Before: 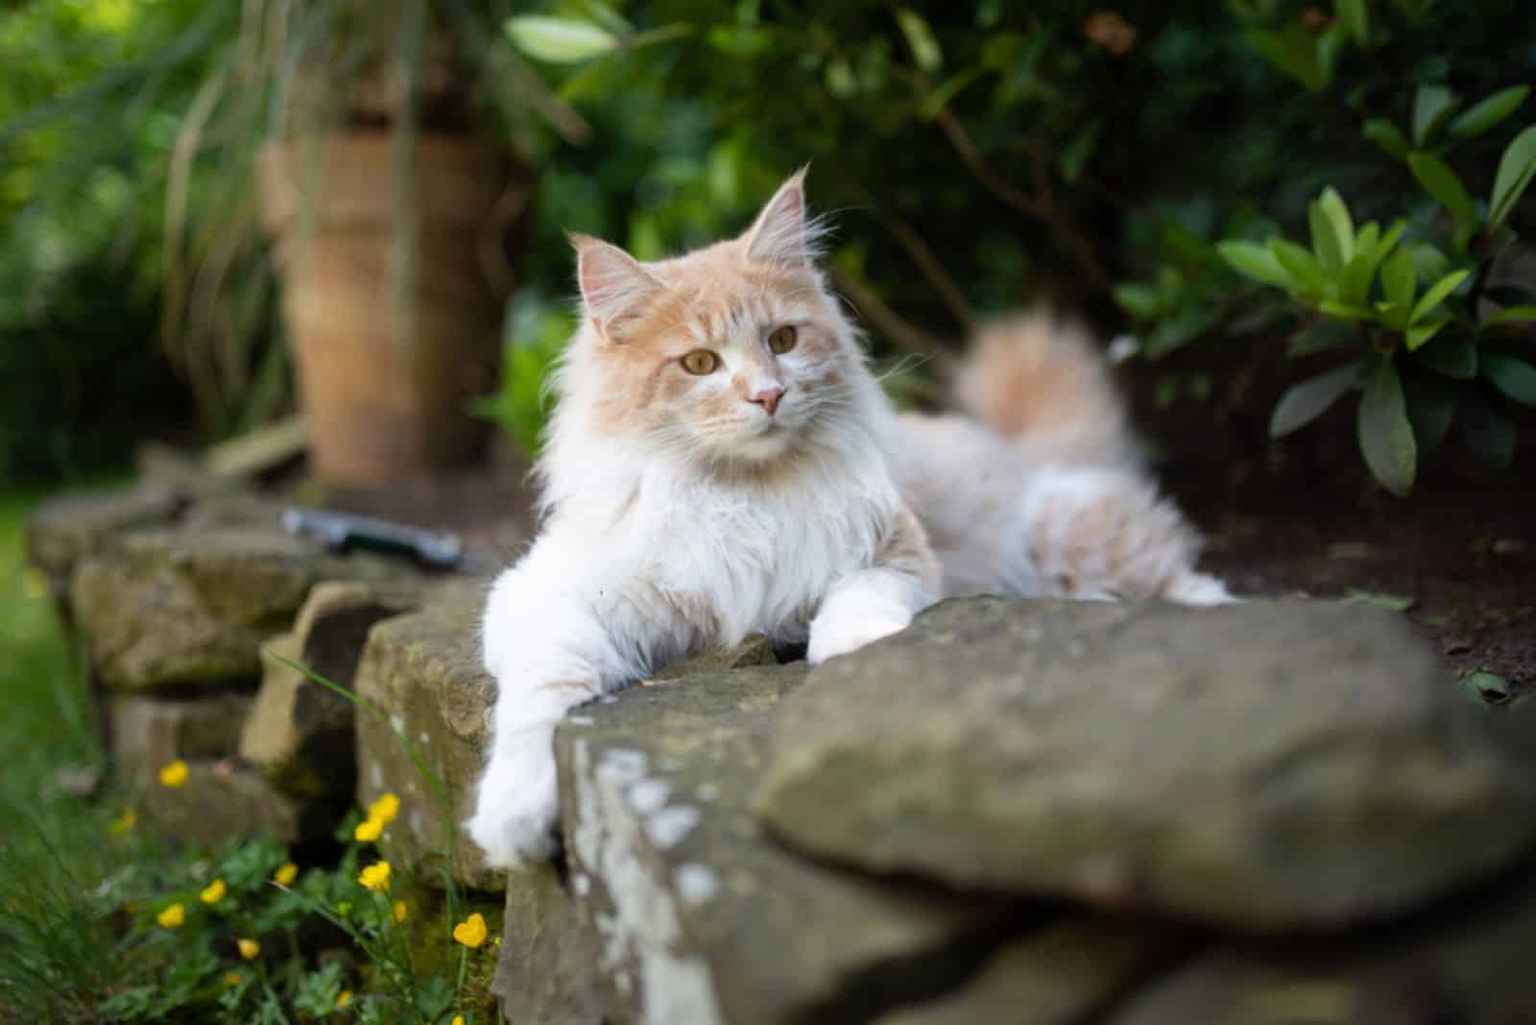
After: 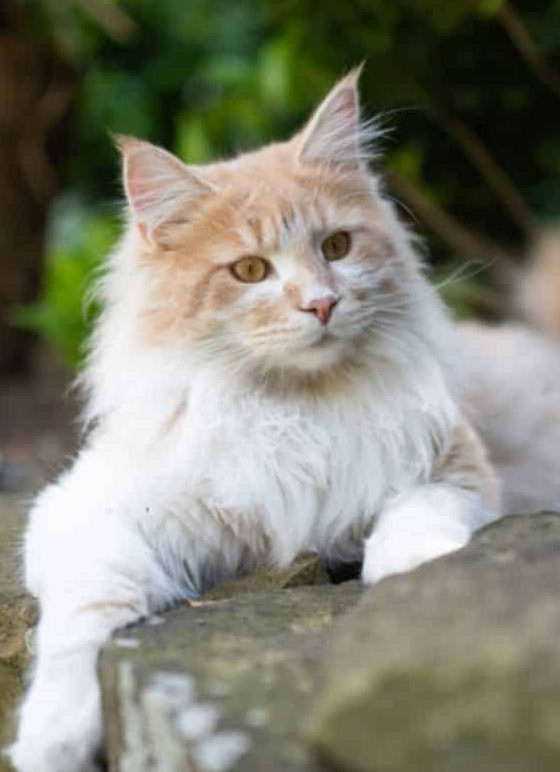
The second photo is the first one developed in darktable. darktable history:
crop and rotate: left 29.946%, top 10.175%, right 35.002%, bottom 17.451%
